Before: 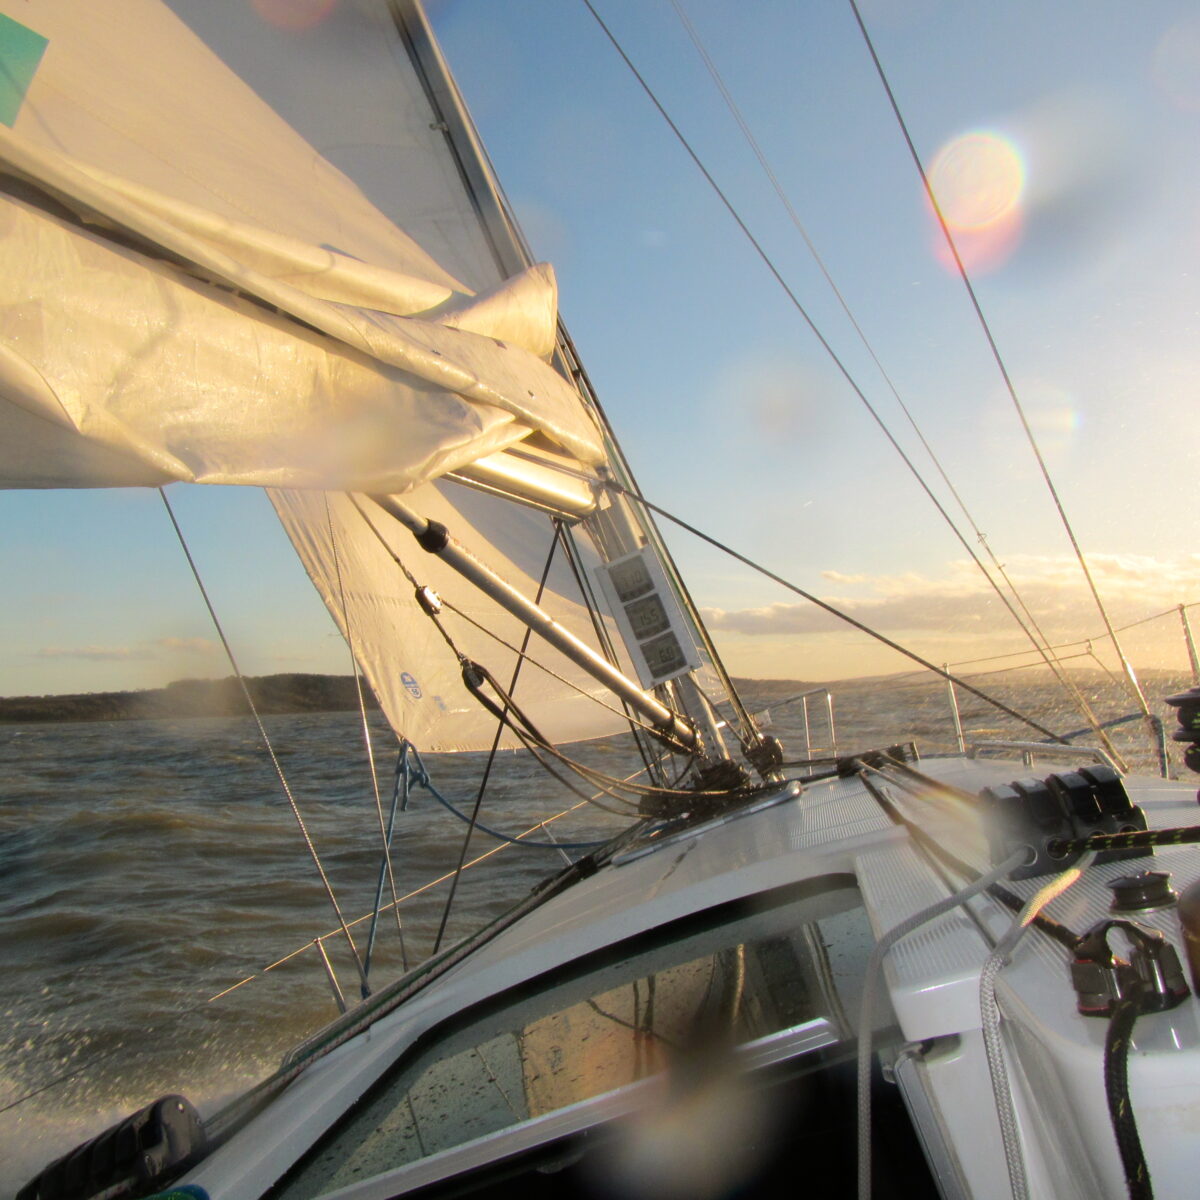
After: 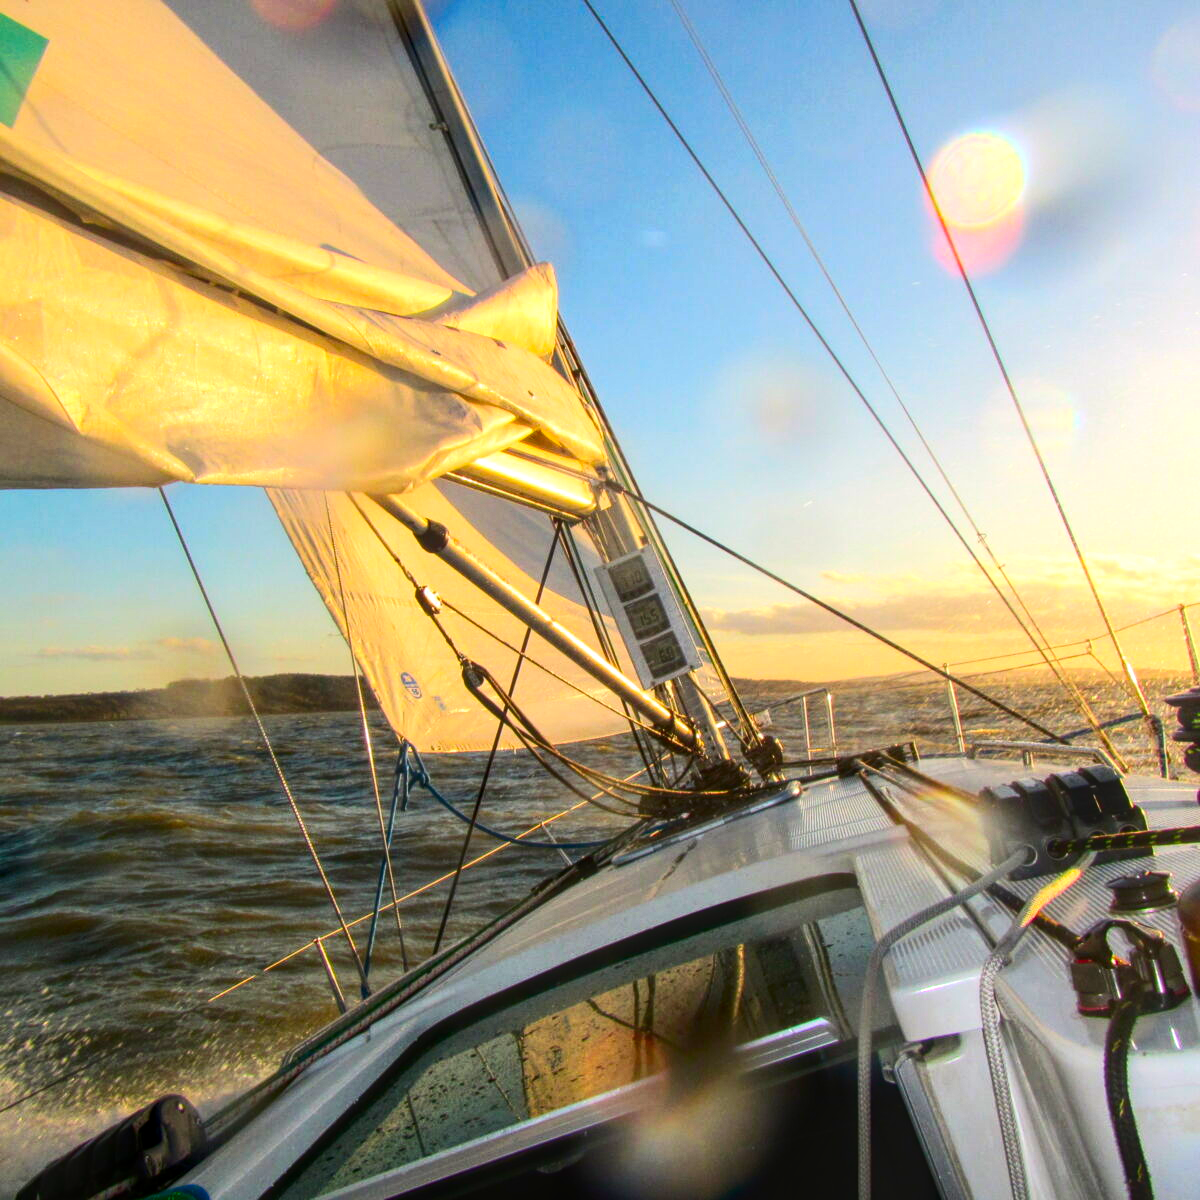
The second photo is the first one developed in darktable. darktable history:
contrast brightness saturation: contrast 0.267, brightness 0.012, saturation 0.873
local contrast: highlights 76%, shadows 55%, detail 176%, midtone range 0.214
